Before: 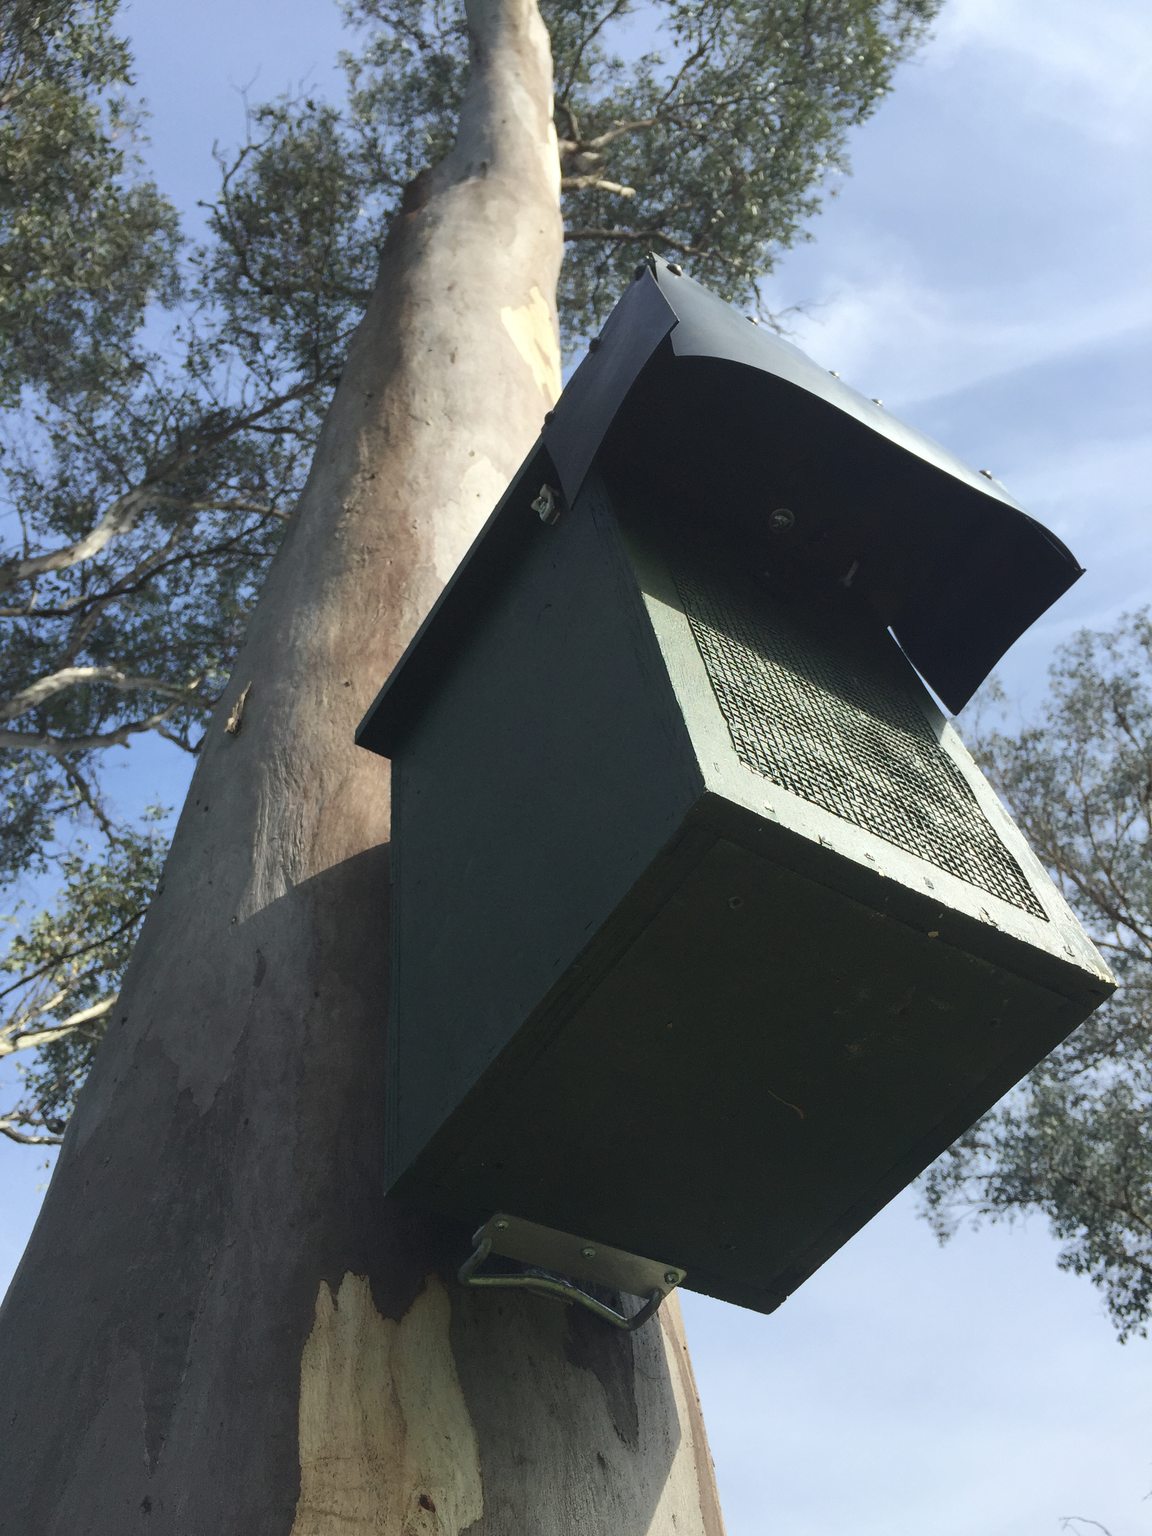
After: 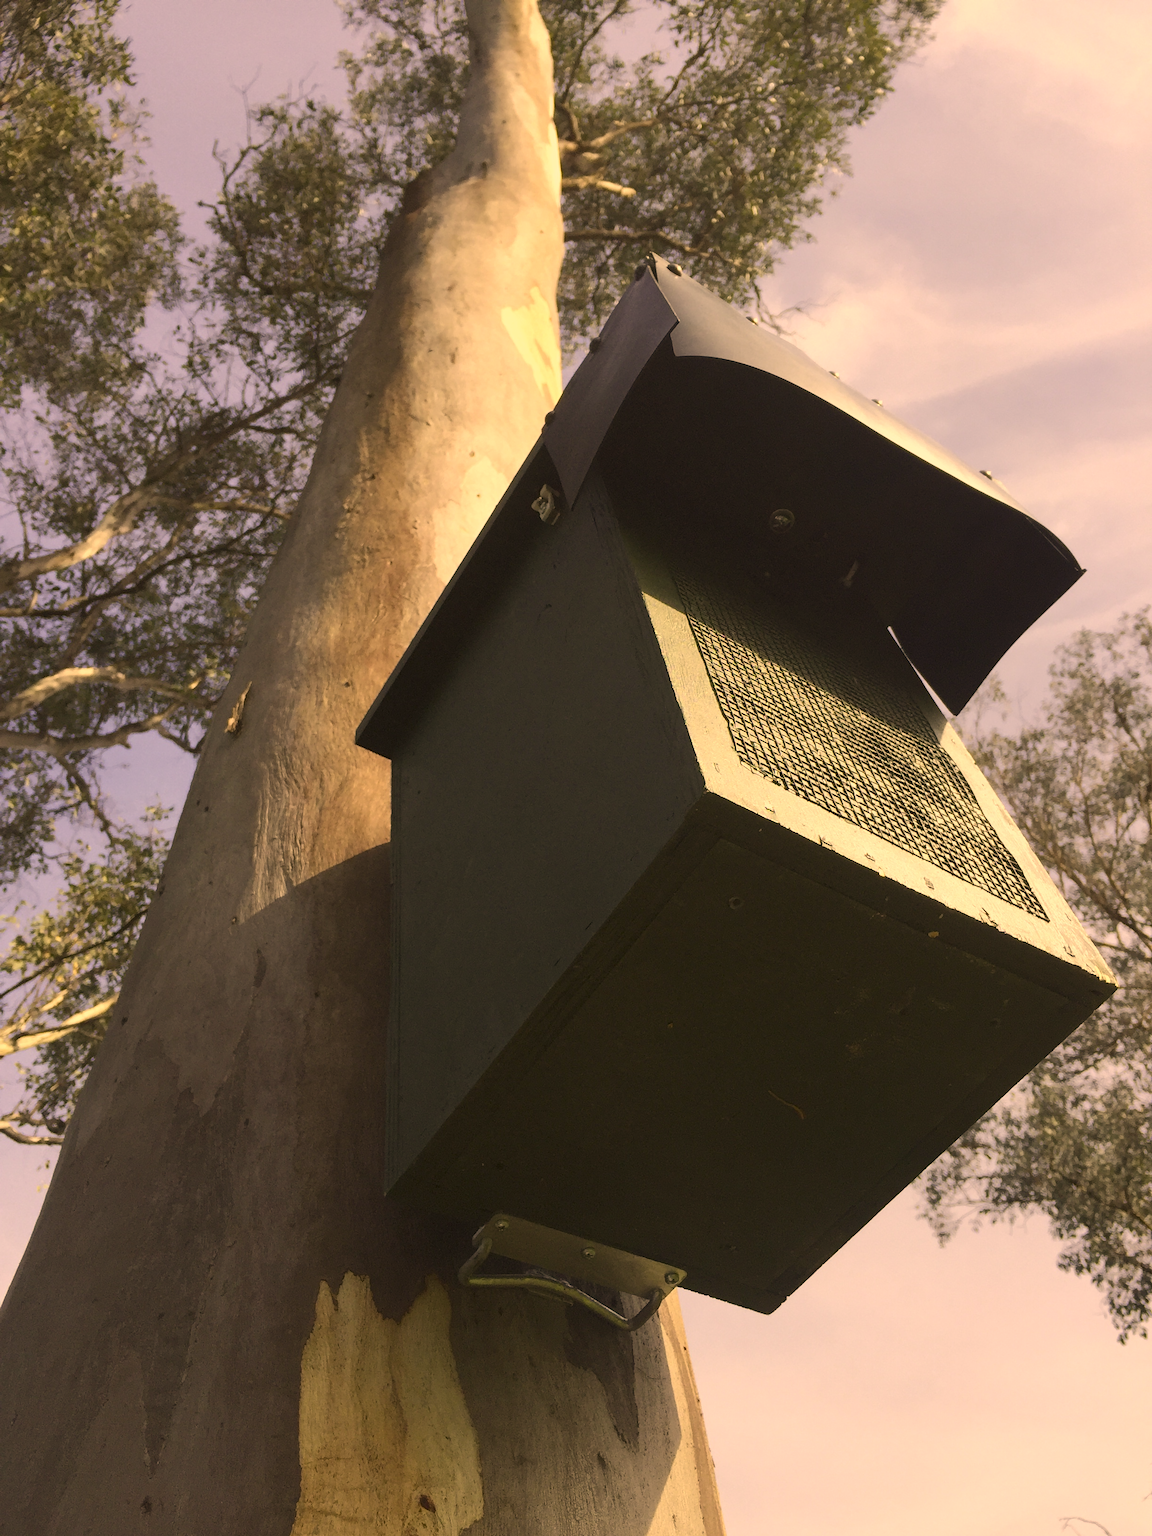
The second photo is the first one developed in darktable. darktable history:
color correction: highlights a* 17.93, highlights b* 35.56, shadows a* 1.85, shadows b* 6.2, saturation 1.01
